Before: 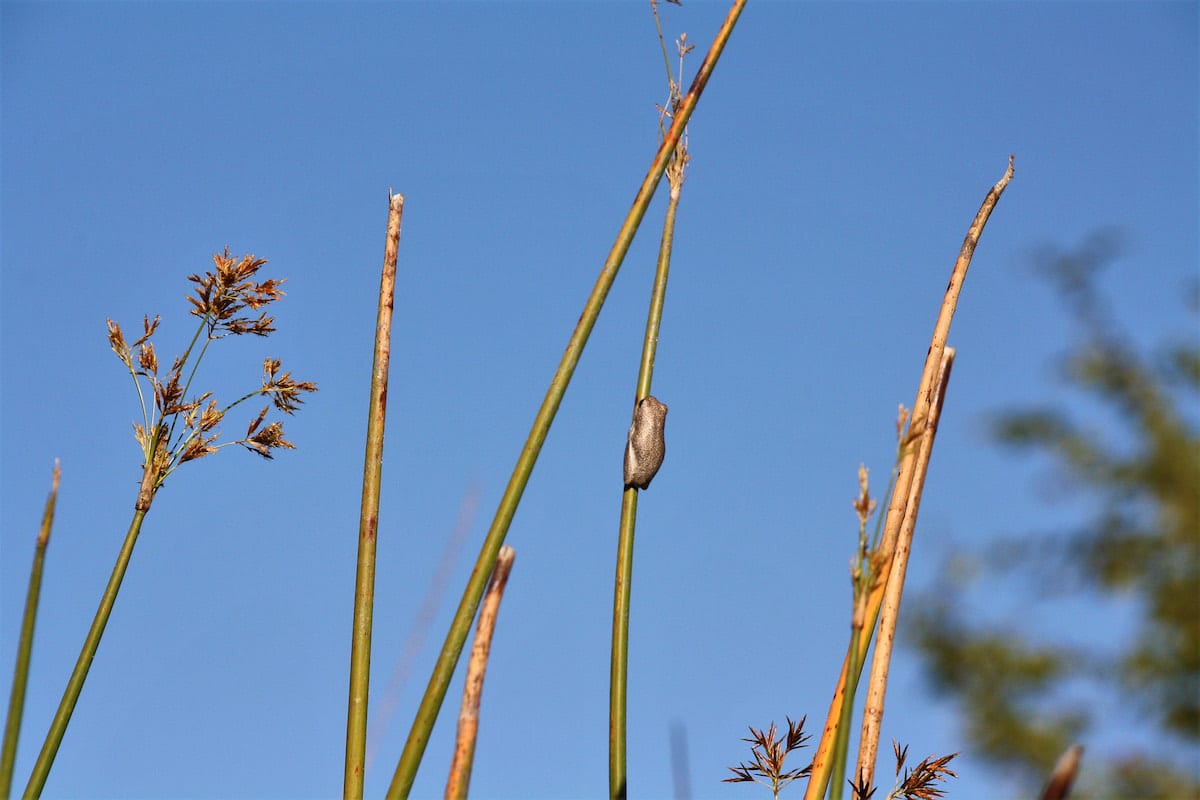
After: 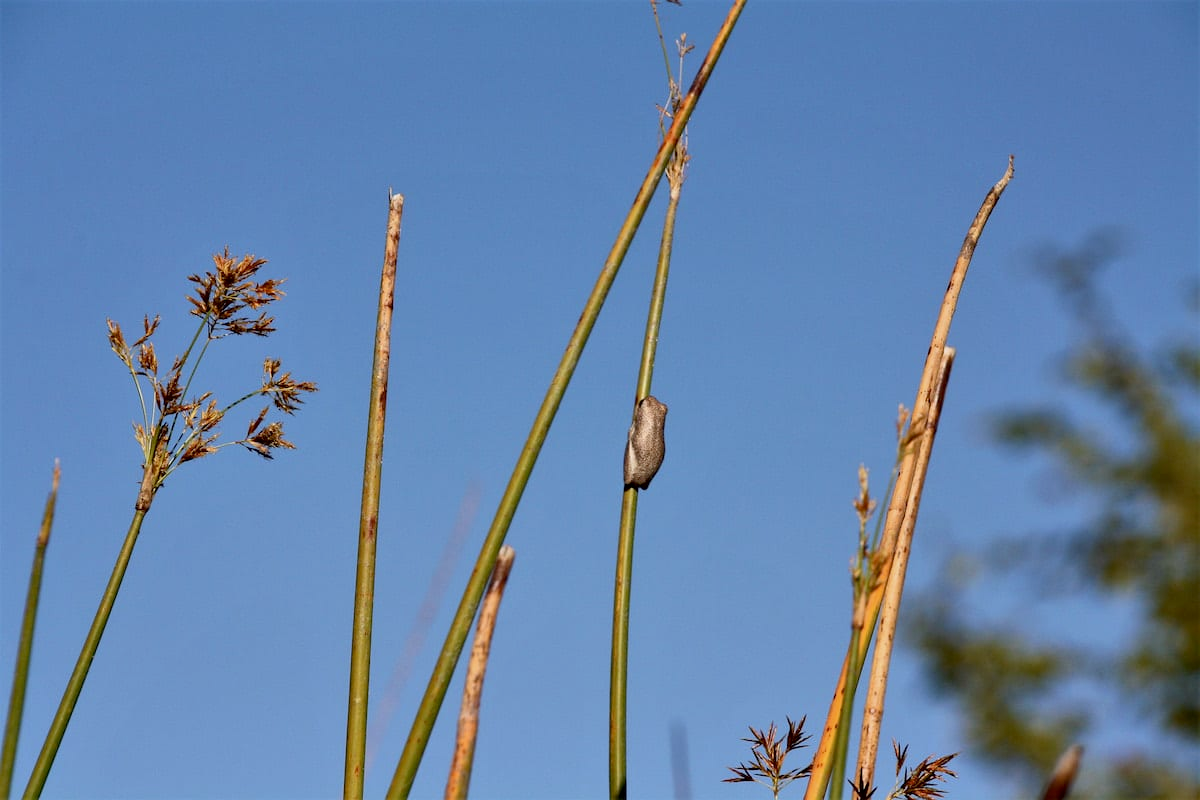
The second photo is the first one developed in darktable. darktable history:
exposure: black level correction 0.009, exposure -0.159 EV, compensate highlight preservation false
contrast brightness saturation: contrast 0.01, saturation -0.05
